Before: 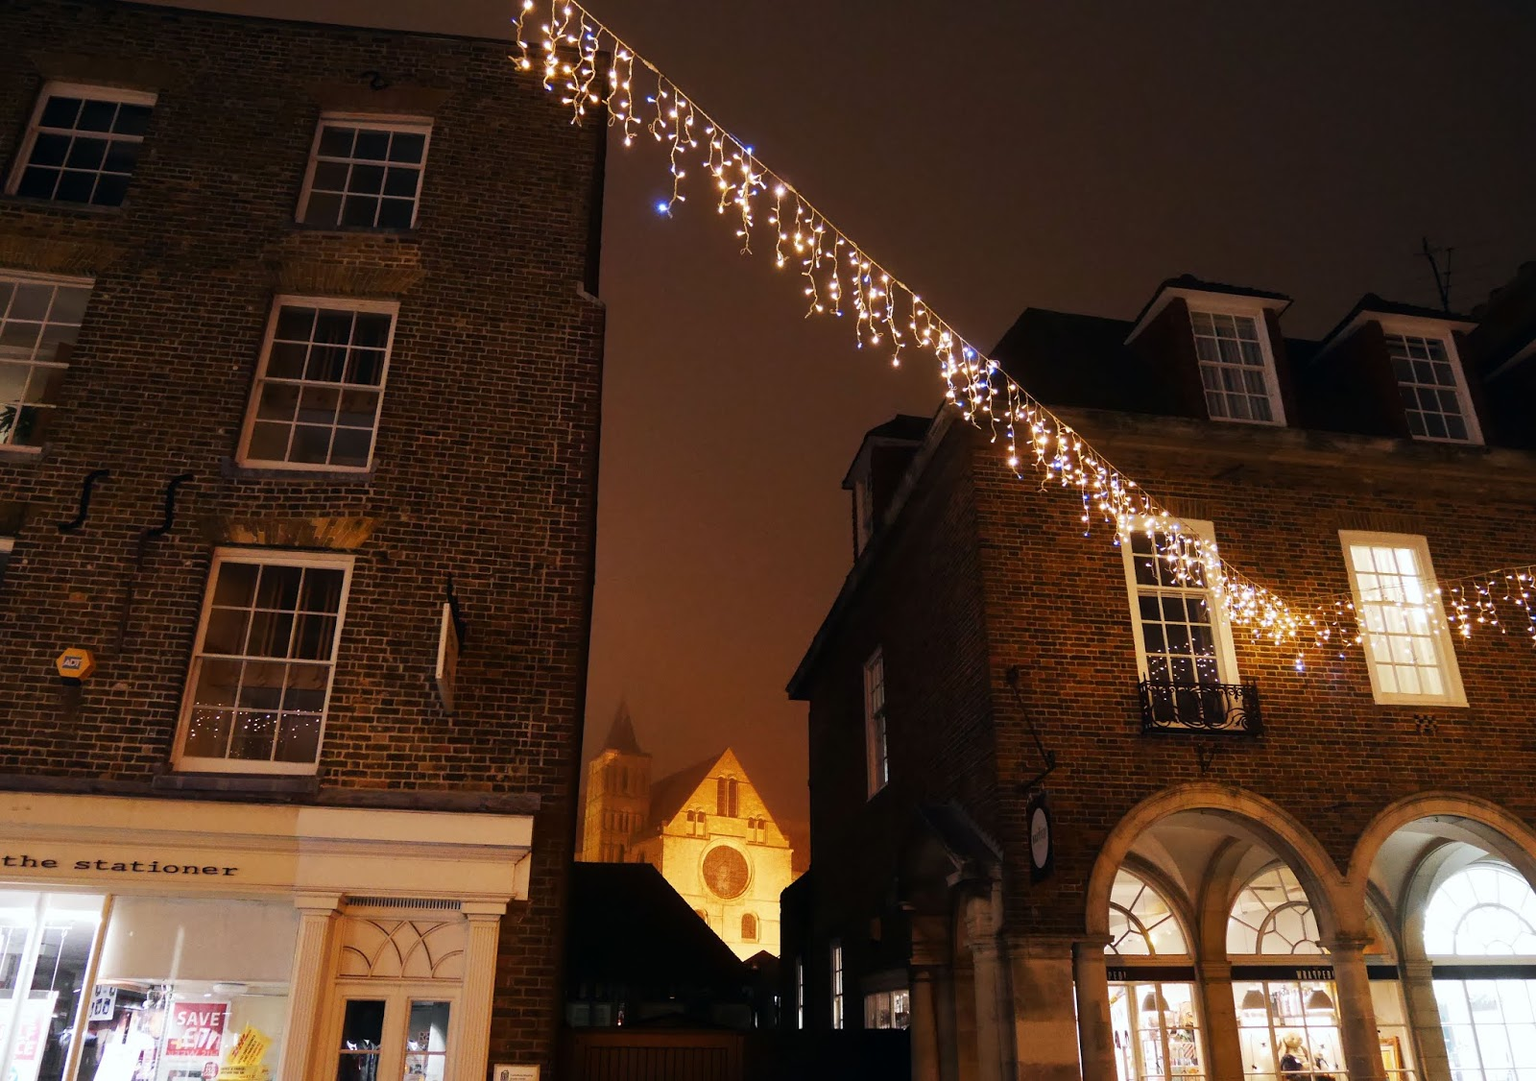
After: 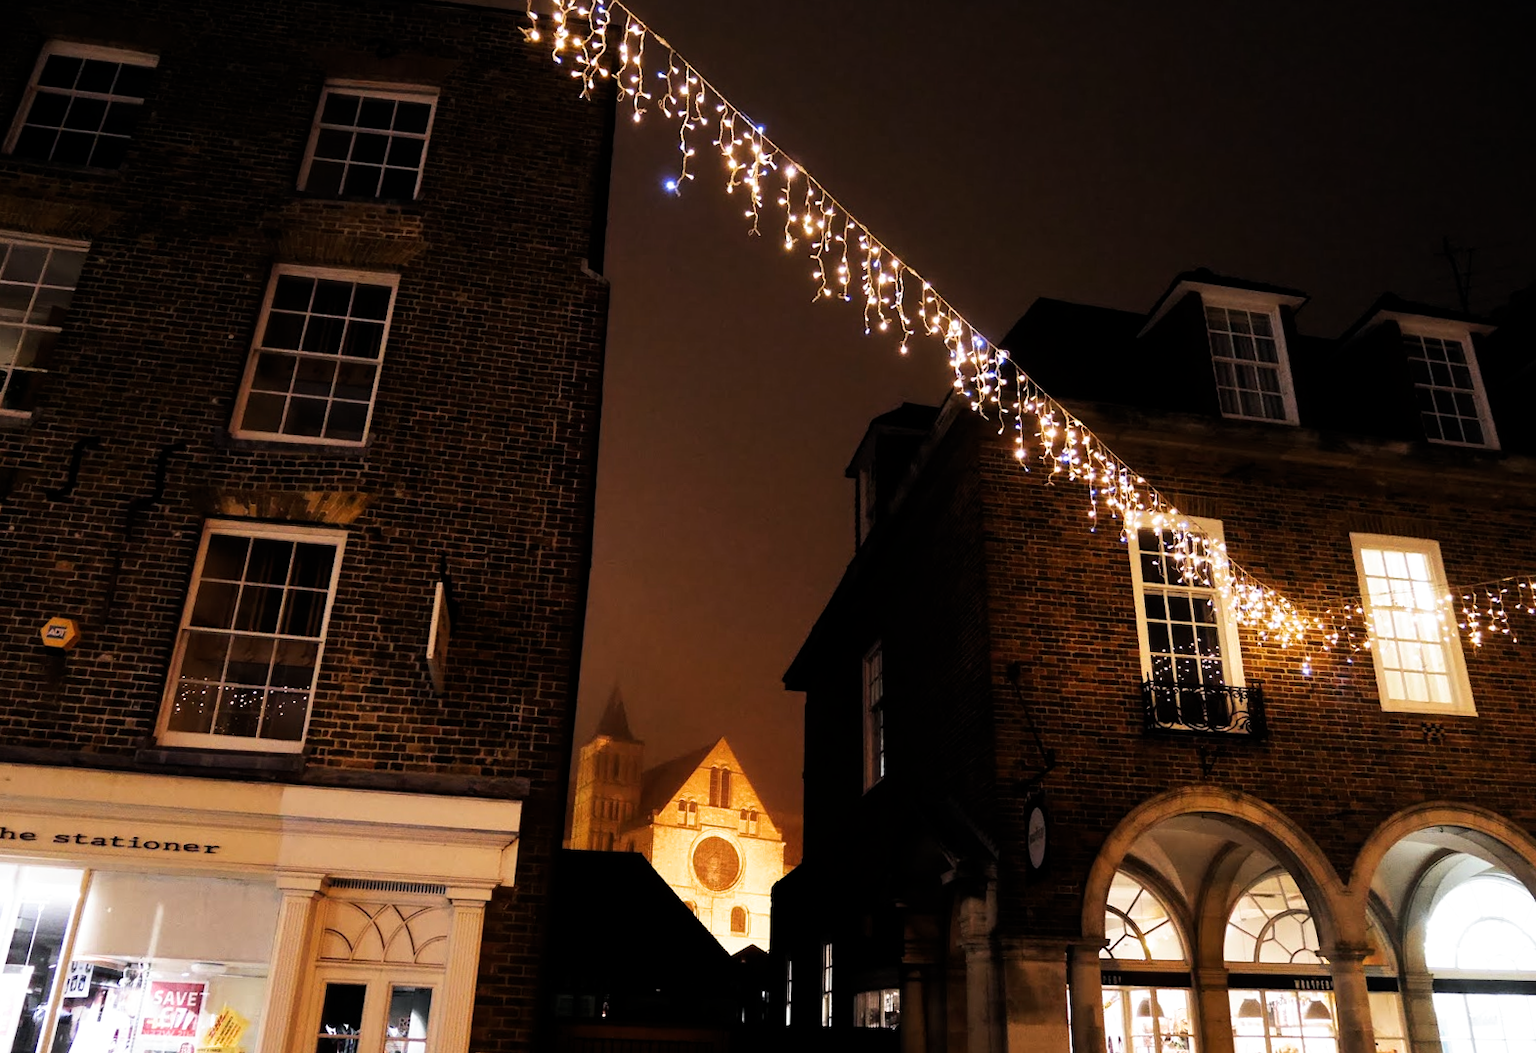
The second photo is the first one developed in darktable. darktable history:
tone equalizer: -8 EV -0.417 EV, -7 EV -0.389 EV, -6 EV -0.333 EV, -5 EV -0.222 EV, -3 EV 0.222 EV, -2 EV 0.333 EV, -1 EV 0.389 EV, +0 EV 0.417 EV, edges refinement/feathering 500, mask exposure compensation -1.57 EV, preserve details no
filmic rgb: black relative exposure -12.8 EV, white relative exposure 2.8 EV, threshold 3 EV, target black luminance 0%, hardness 8.54, latitude 70.41%, contrast 1.133, shadows ↔ highlights balance -0.395%, color science v4 (2020), enable highlight reconstruction true
rotate and perspective: rotation 1.57°, crop left 0.018, crop right 0.982, crop top 0.039, crop bottom 0.961
